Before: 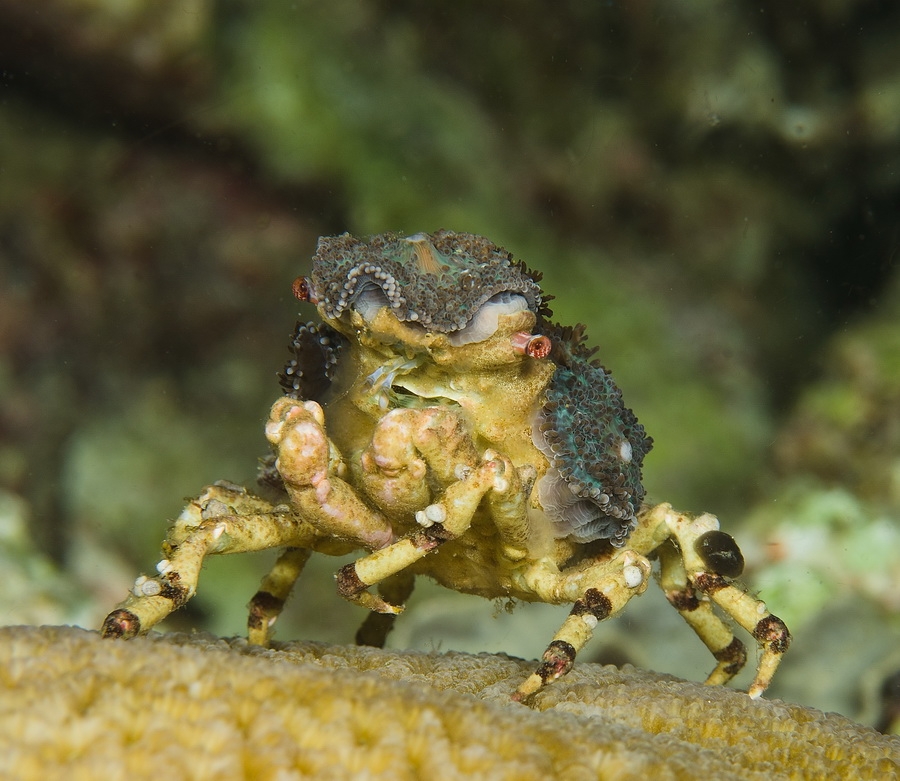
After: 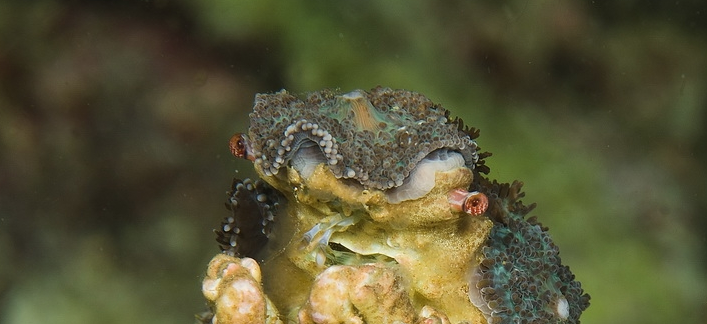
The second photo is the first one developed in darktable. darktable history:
crop: left 7.036%, top 18.398%, right 14.379%, bottom 40.043%
bloom: size 9%, threshold 100%, strength 7%
contrast brightness saturation: saturation -0.05
